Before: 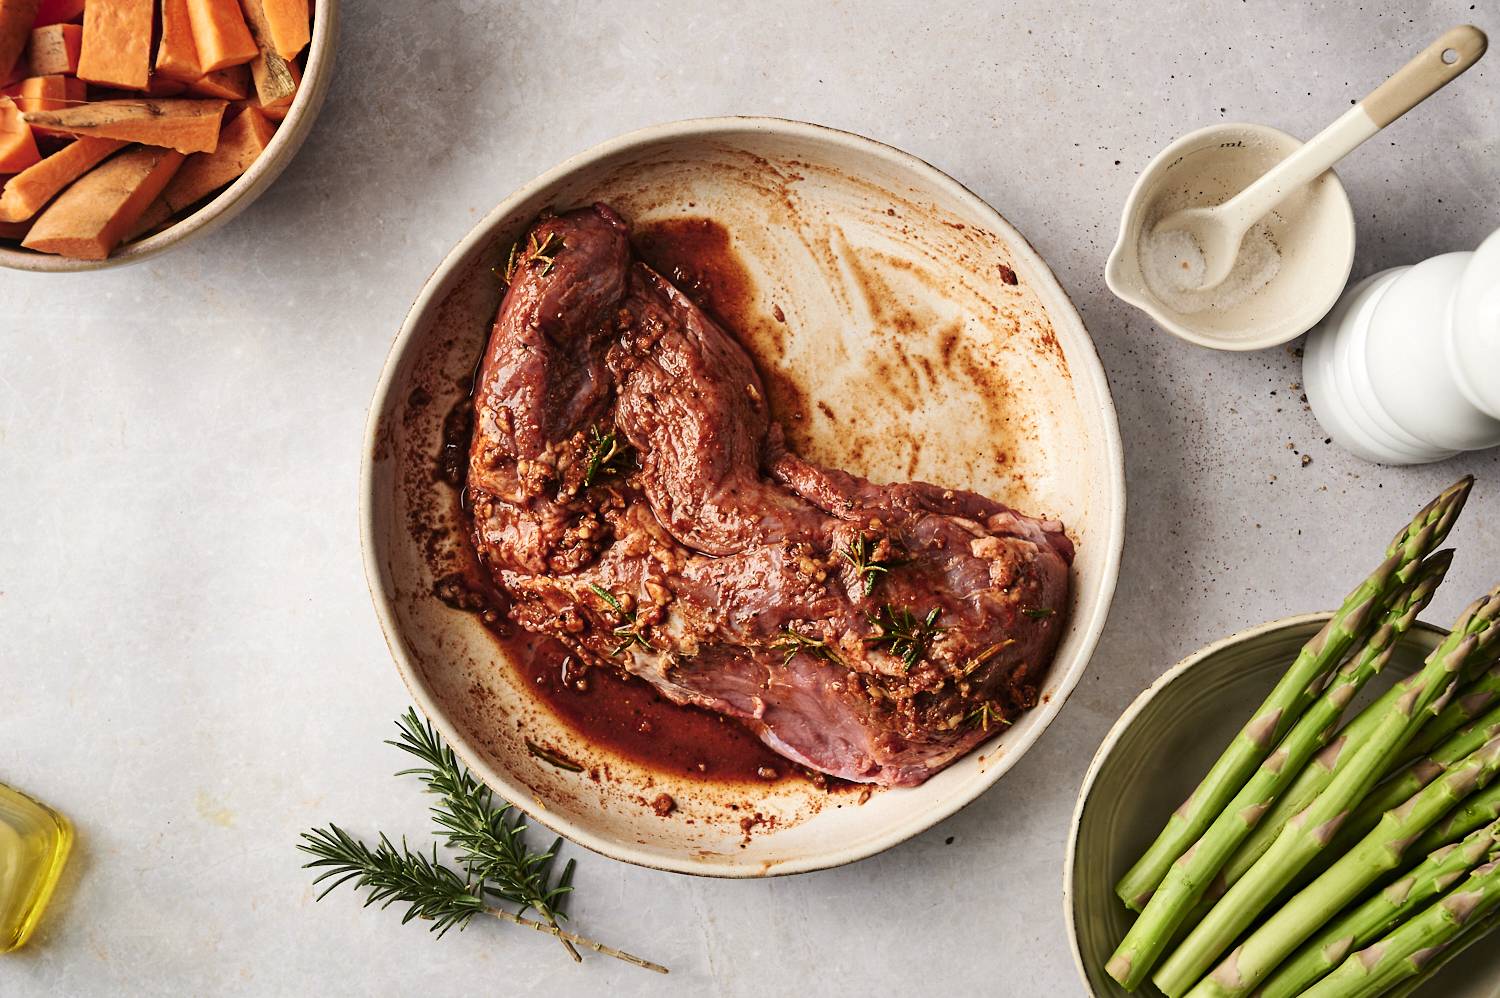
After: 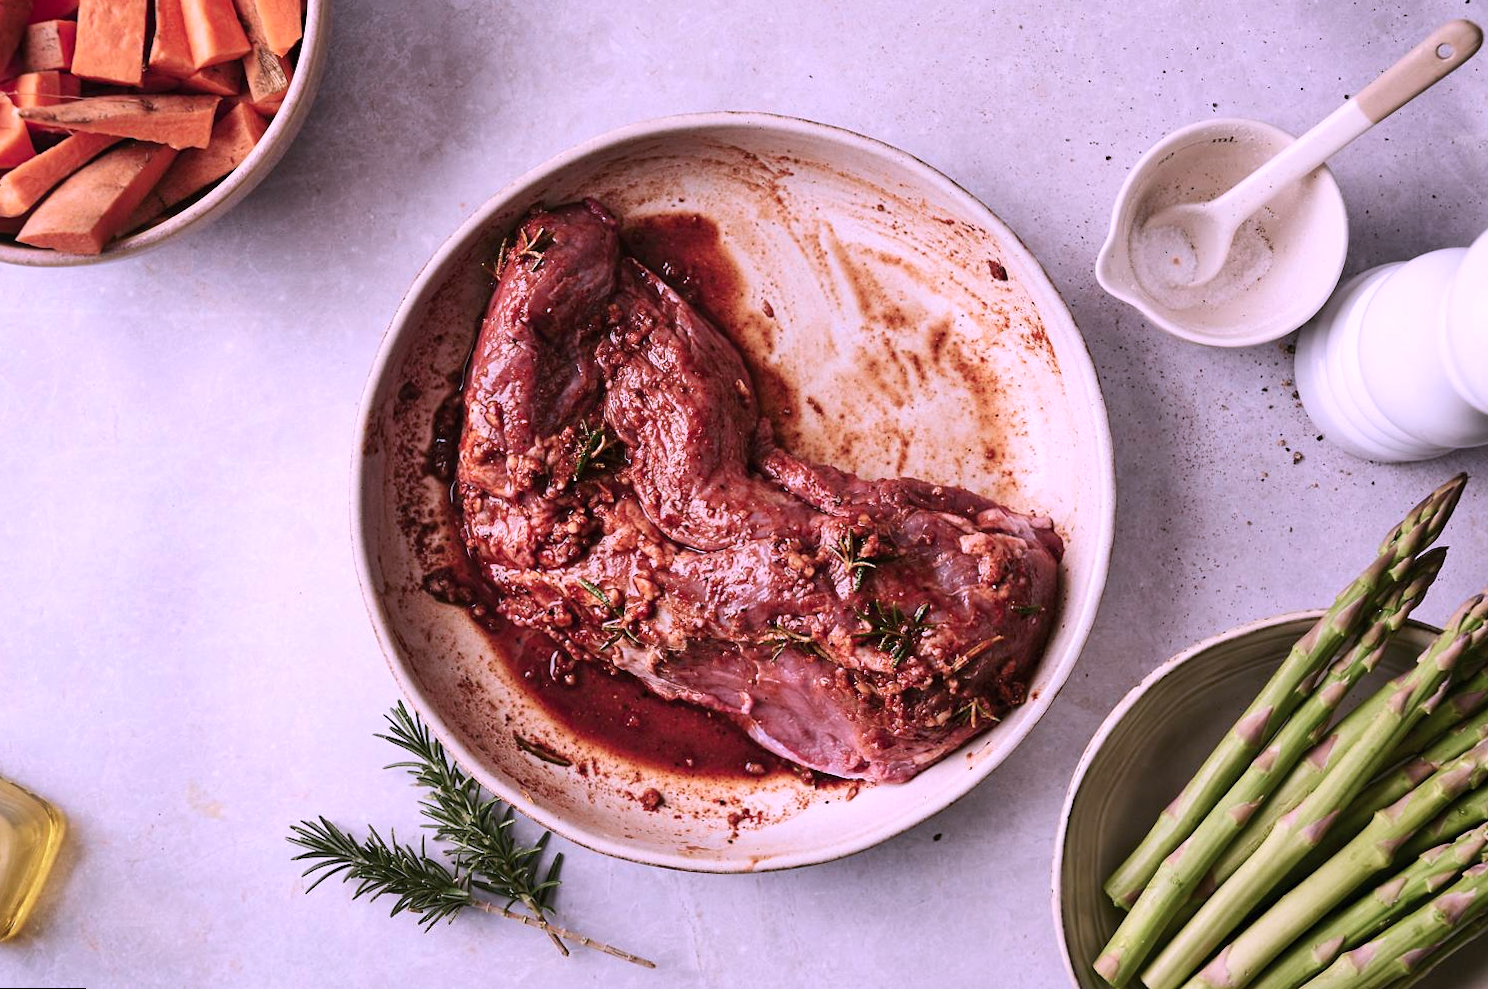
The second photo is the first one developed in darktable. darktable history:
rotate and perspective: rotation 0.192°, lens shift (horizontal) -0.015, crop left 0.005, crop right 0.996, crop top 0.006, crop bottom 0.99
color correction: highlights a* 15.03, highlights b* -25.07
